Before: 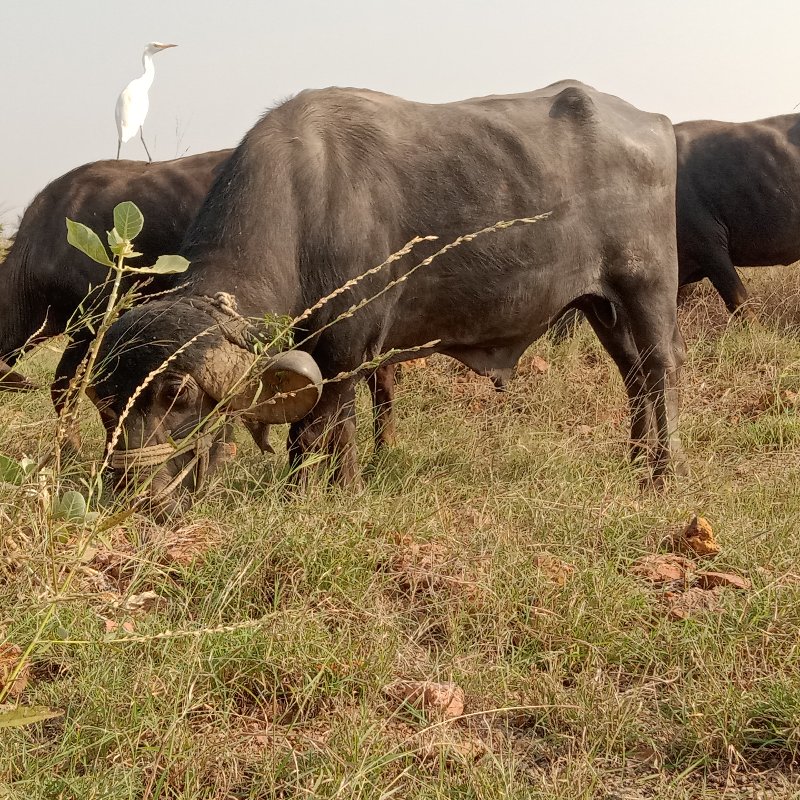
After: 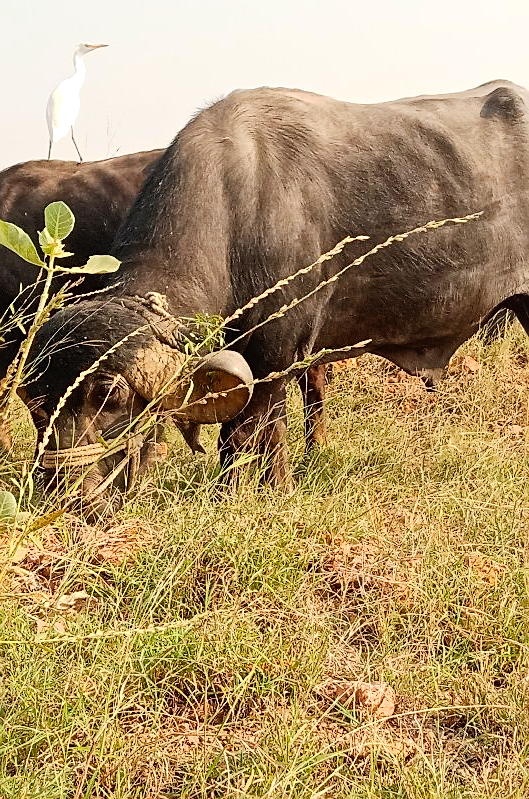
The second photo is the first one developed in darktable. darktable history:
tone curve: curves: ch0 [(0, 0) (0.003, 0.002) (0.011, 0.009) (0.025, 0.019) (0.044, 0.031) (0.069, 0.044) (0.1, 0.061) (0.136, 0.087) (0.177, 0.127) (0.224, 0.172) (0.277, 0.226) (0.335, 0.295) (0.399, 0.367) (0.468, 0.445) (0.543, 0.536) (0.623, 0.626) (0.709, 0.717) (0.801, 0.806) (0.898, 0.889) (1, 1)], preserve colors none
crop and rotate: left 8.714%, right 25.114%
exposure: exposure 0.201 EV, compensate highlight preservation false
contrast brightness saturation: contrast 0.199, brightness 0.163, saturation 0.217
sharpen: on, module defaults
